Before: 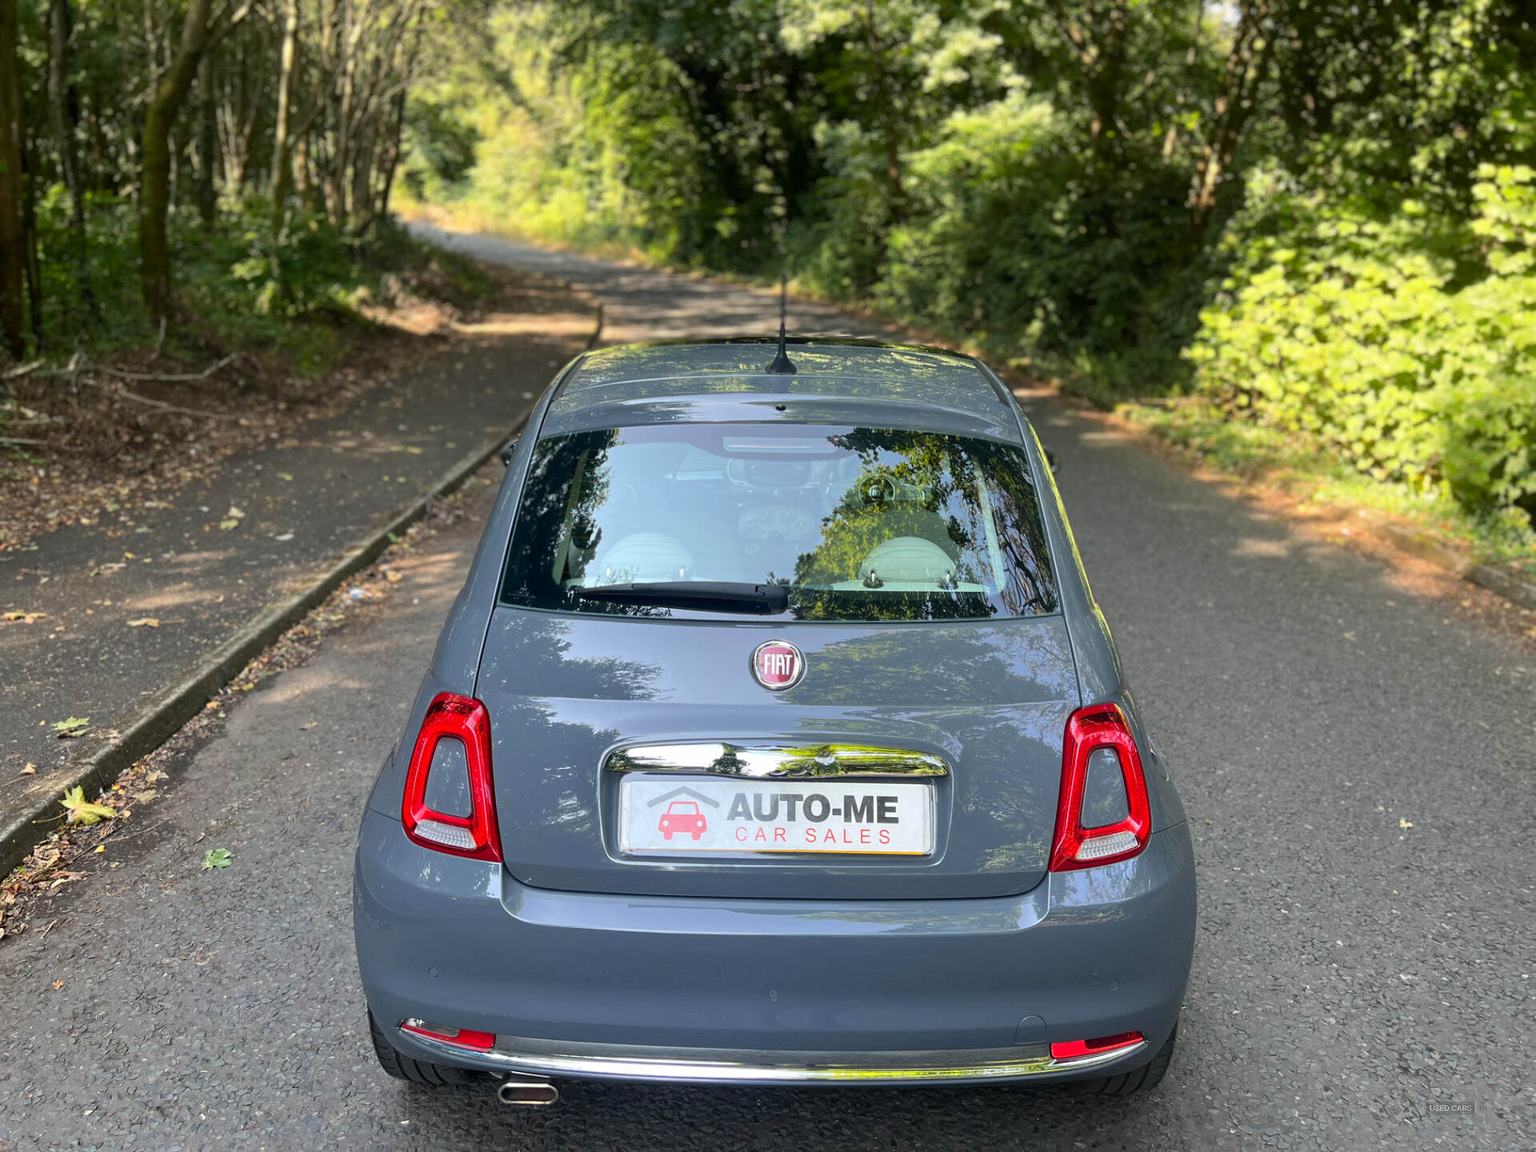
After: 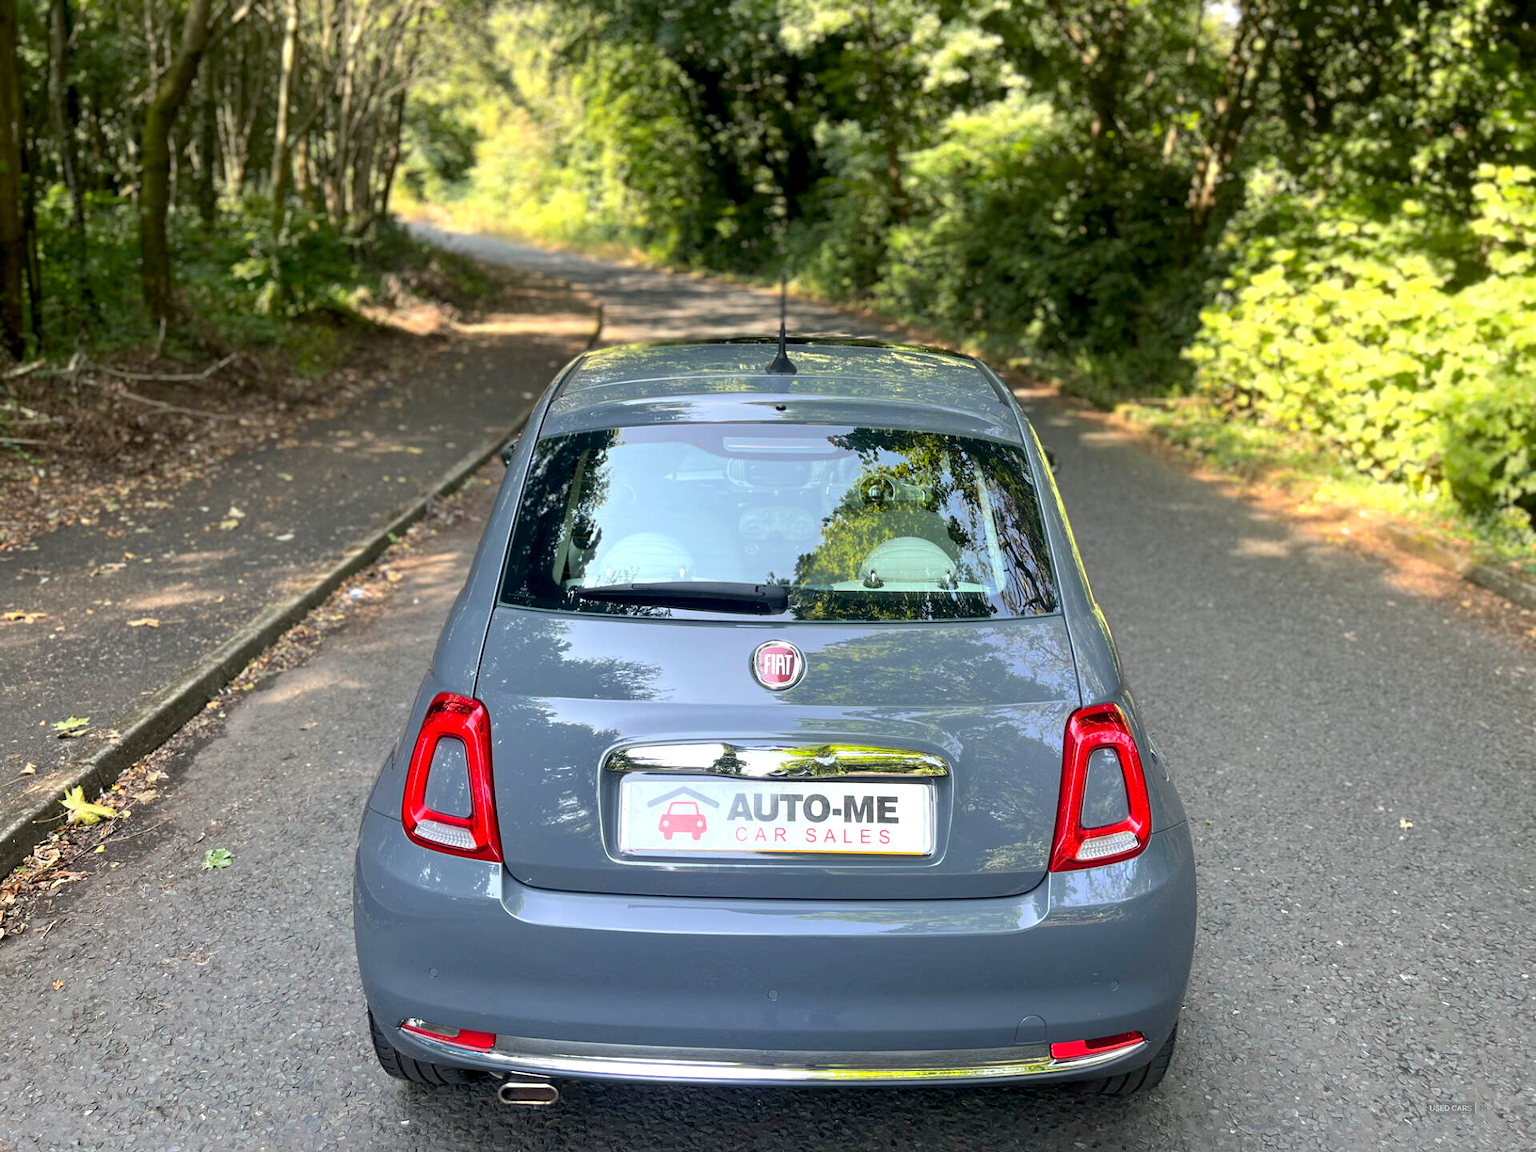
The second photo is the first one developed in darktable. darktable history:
exposure: black level correction 0.004, exposure 0.383 EV, compensate exposure bias true, compensate highlight preservation false
